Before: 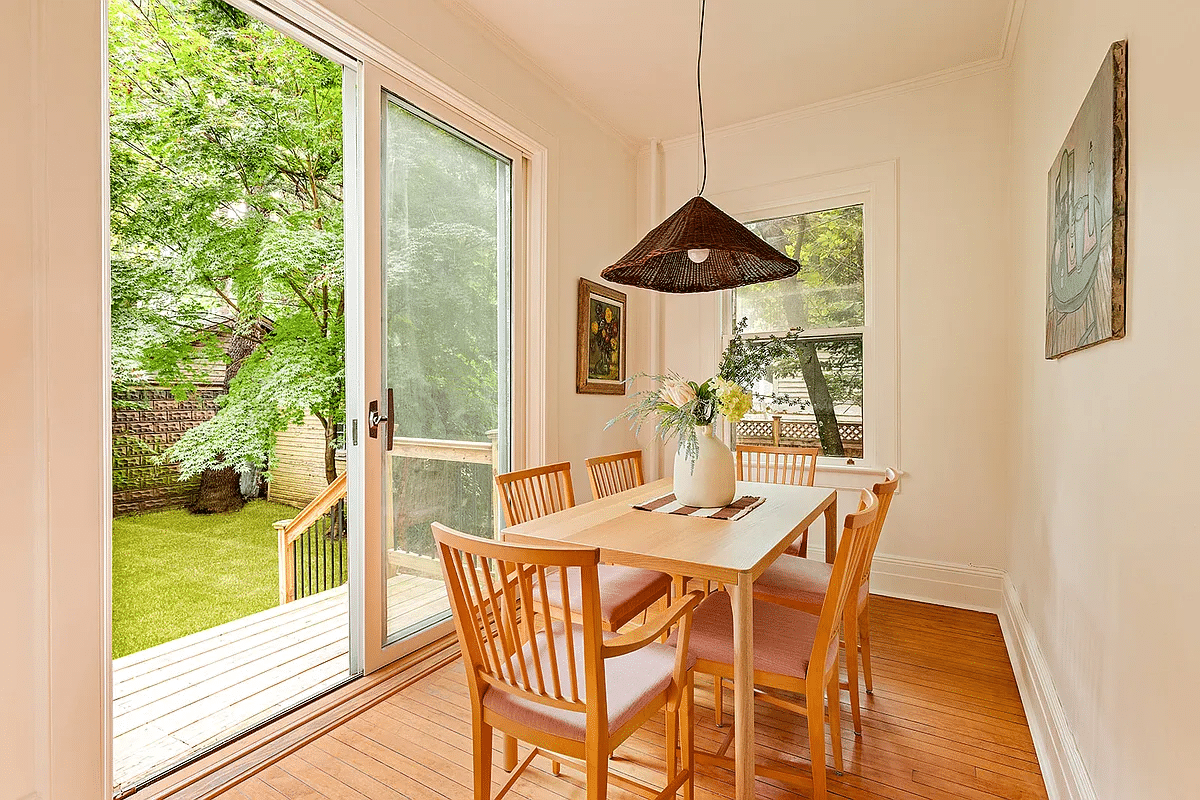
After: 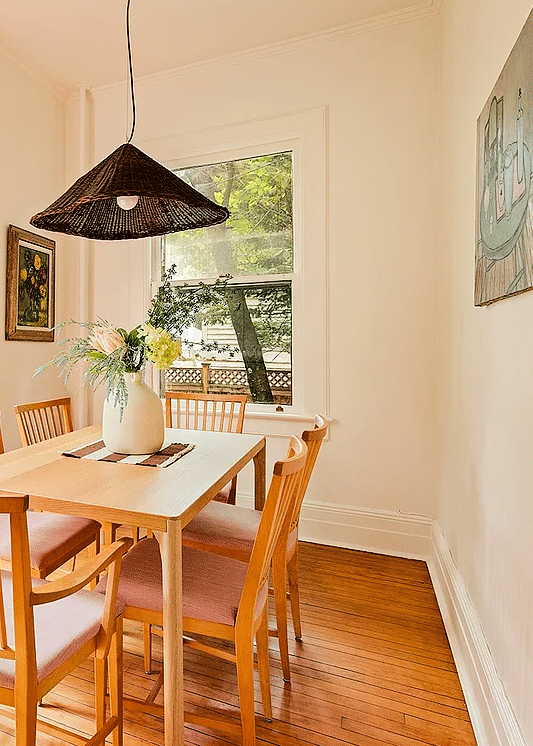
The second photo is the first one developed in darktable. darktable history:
tone curve: curves: ch0 [(0, 0.019) (0.11, 0.036) (0.259, 0.214) (0.378, 0.365) (0.499, 0.529) (1, 1)], color space Lab, linked channels, preserve colors none
crop: left 47.591%, top 6.703%, right 7.971%
